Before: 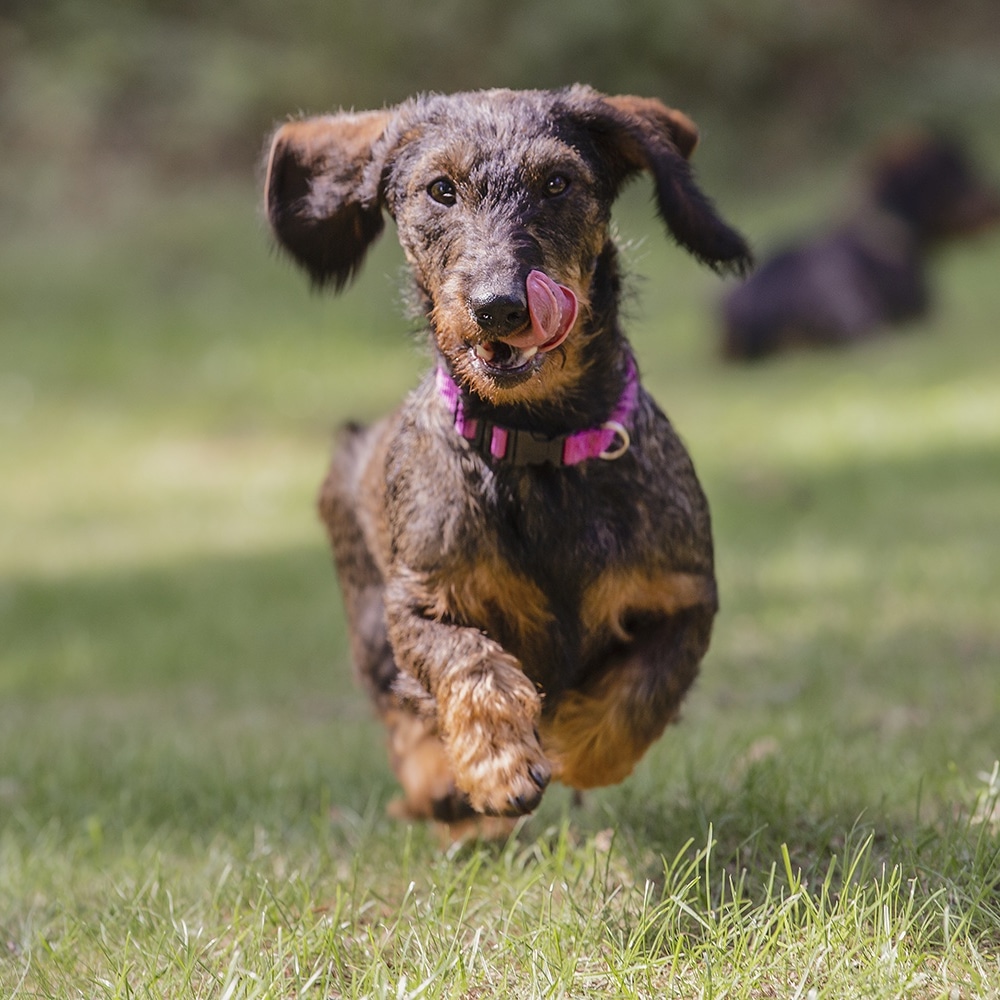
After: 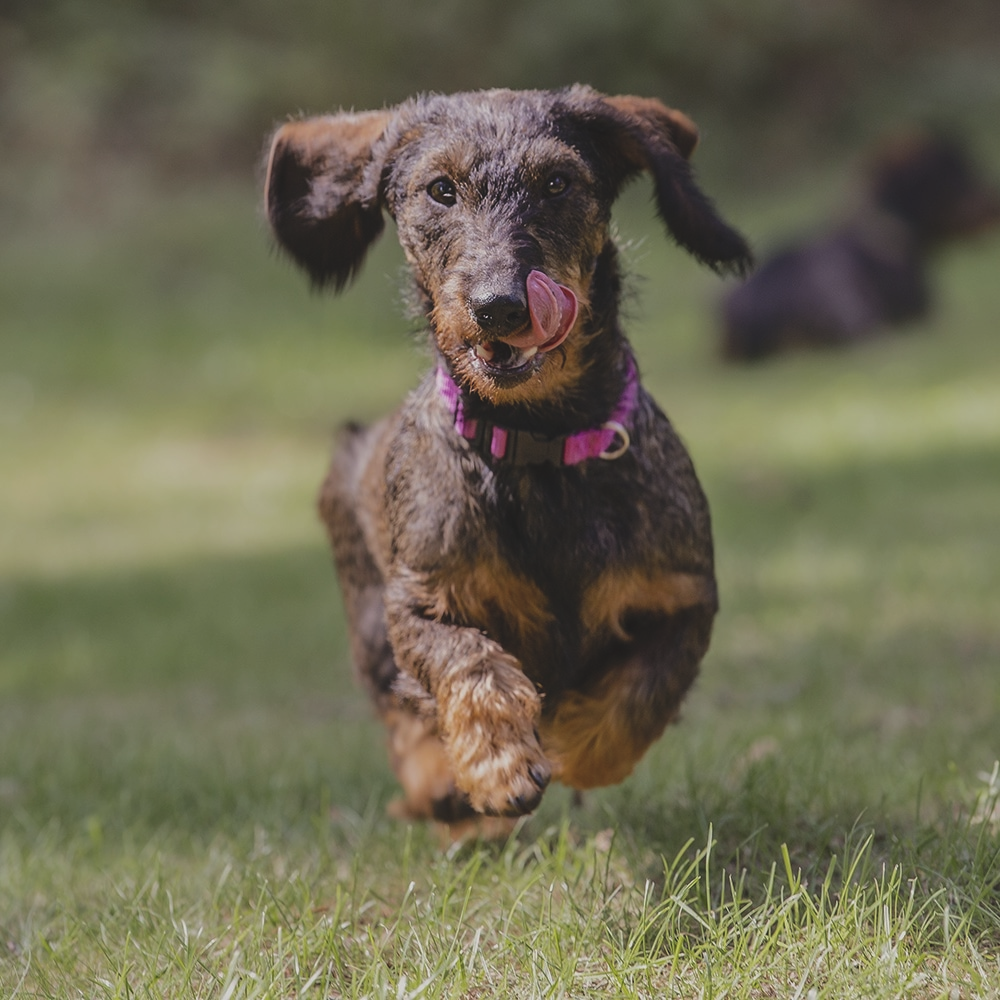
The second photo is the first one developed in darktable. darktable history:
exposure: black level correction -0.015, exposure -0.516 EV, compensate exposure bias true, compensate highlight preservation false
